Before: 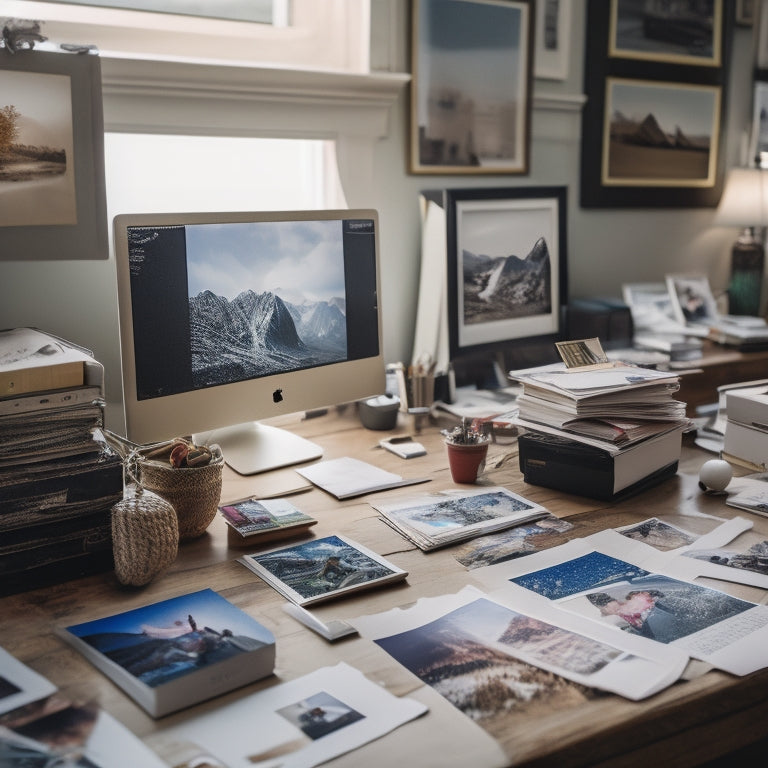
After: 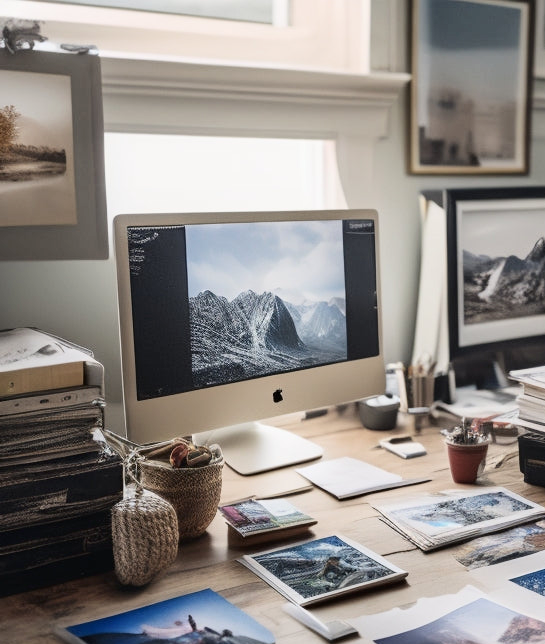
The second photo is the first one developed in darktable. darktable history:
crop: right 28.992%, bottom 16.138%
tone curve: curves: ch0 [(0, 0) (0.004, 0.001) (0.133, 0.112) (0.325, 0.362) (0.832, 0.893) (1, 1)], color space Lab, independent channels, preserve colors none
